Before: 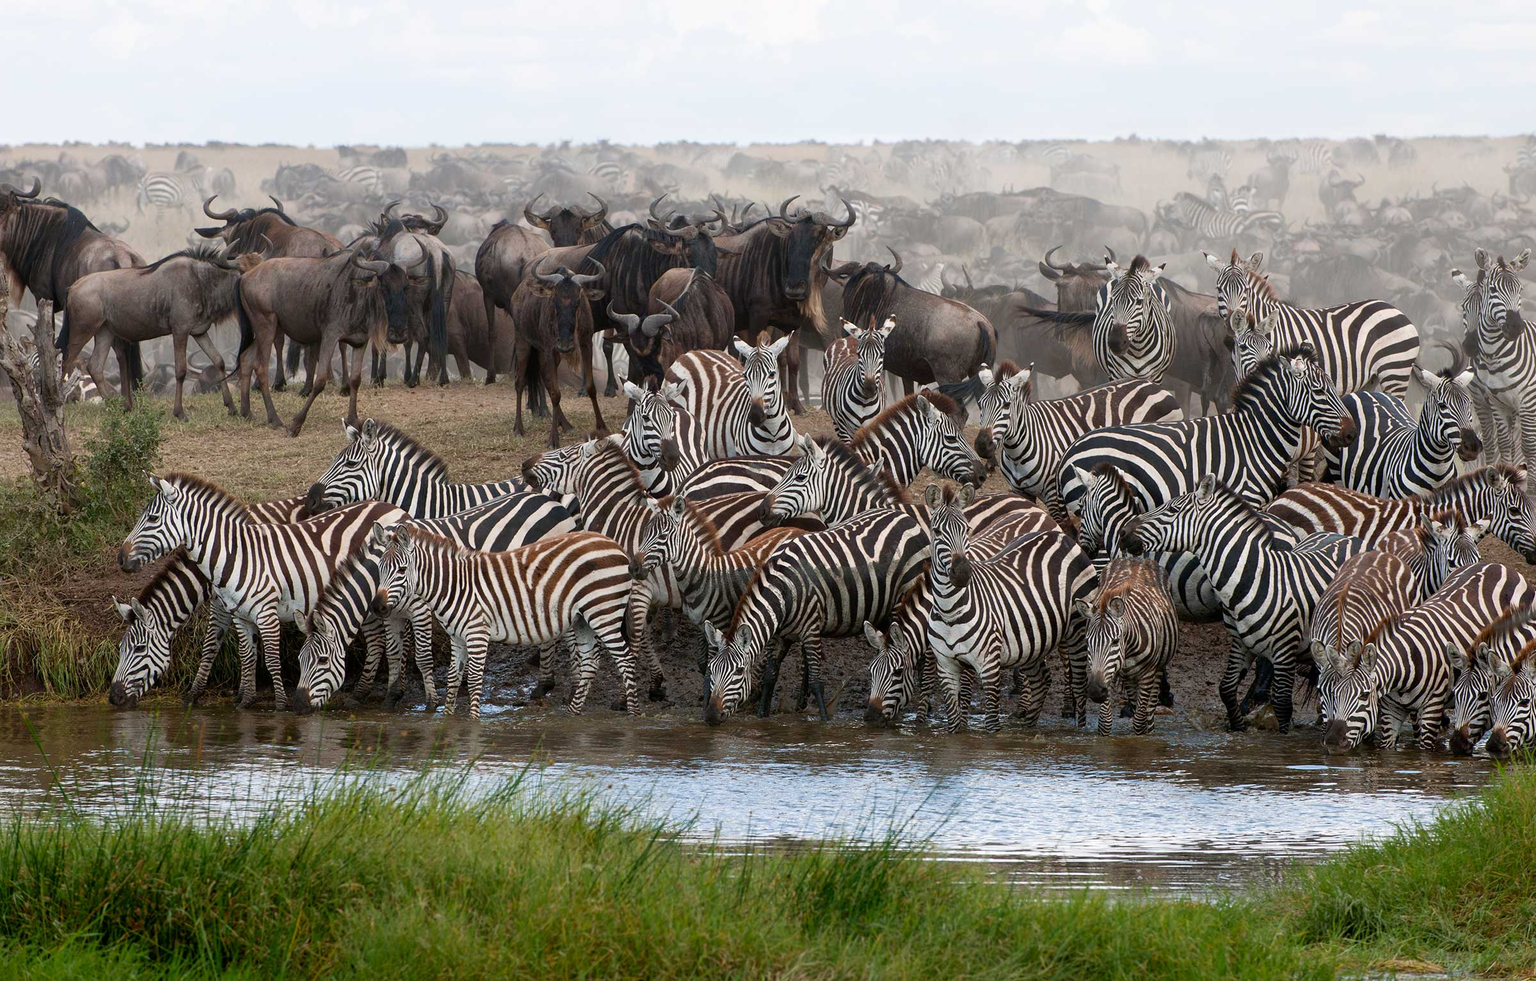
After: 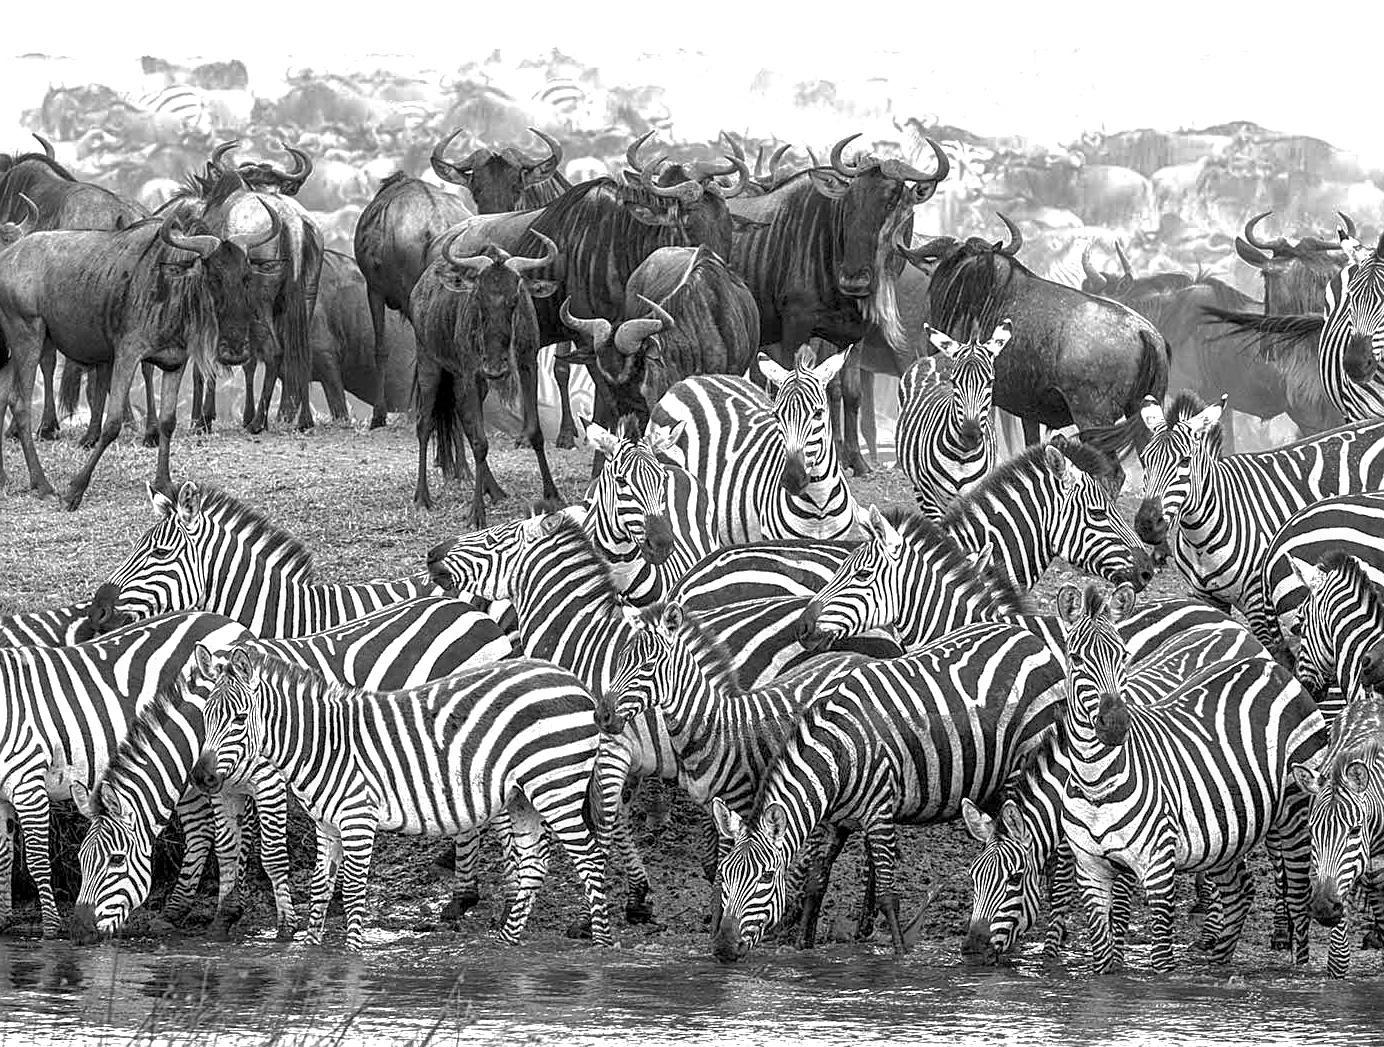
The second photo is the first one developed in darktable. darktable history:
sharpen: amount 0.596
crop: left 16.196%, top 11.225%, right 26.129%, bottom 20.432%
local contrast: detail 150%
color calibration: output gray [0.18, 0.41, 0.41, 0], illuminant same as pipeline (D50), adaptation none (bypass), x 0.332, y 0.334, temperature 5007.03 K
color correction: highlights b* 0.054, saturation 0.783
shadows and highlights: on, module defaults
exposure: black level correction 0, exposure 1.173 EV, compensate highlight preservation false
